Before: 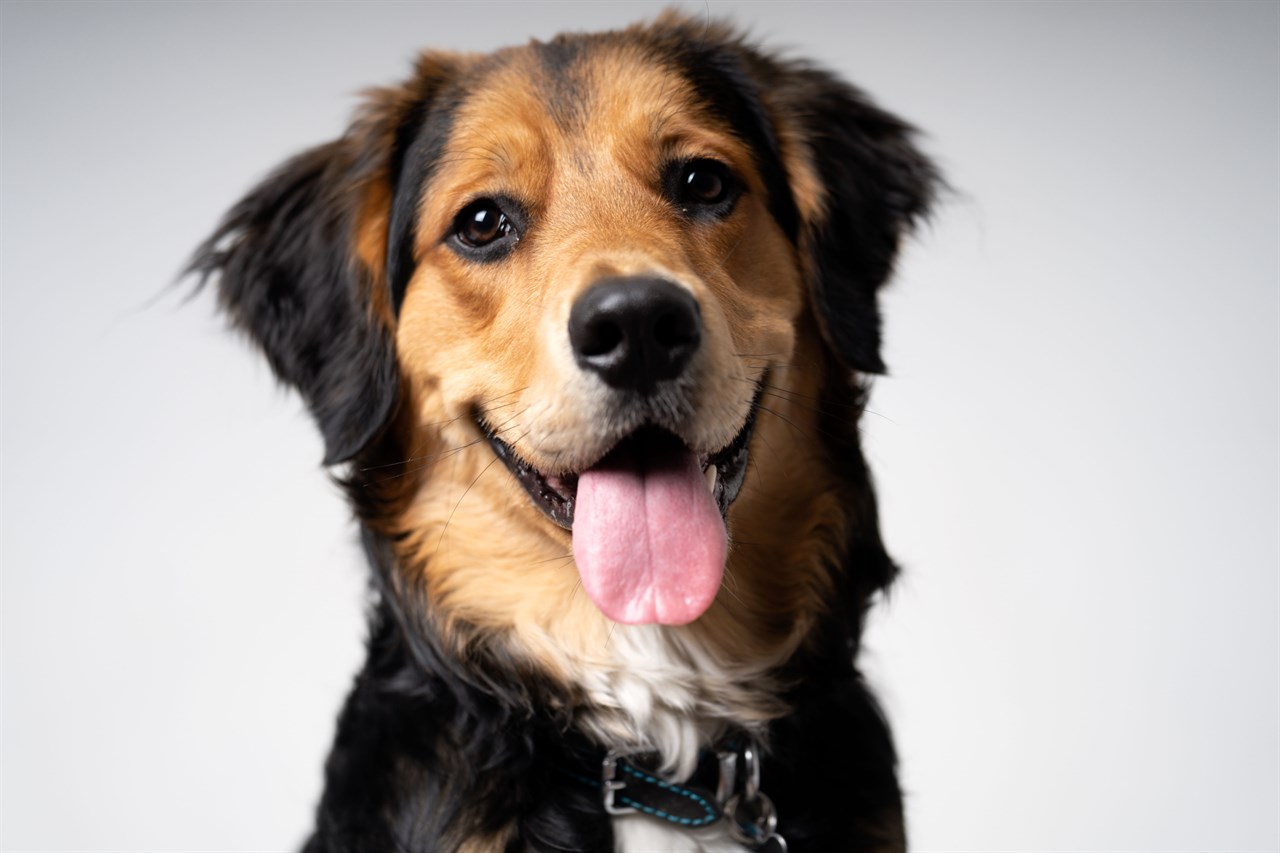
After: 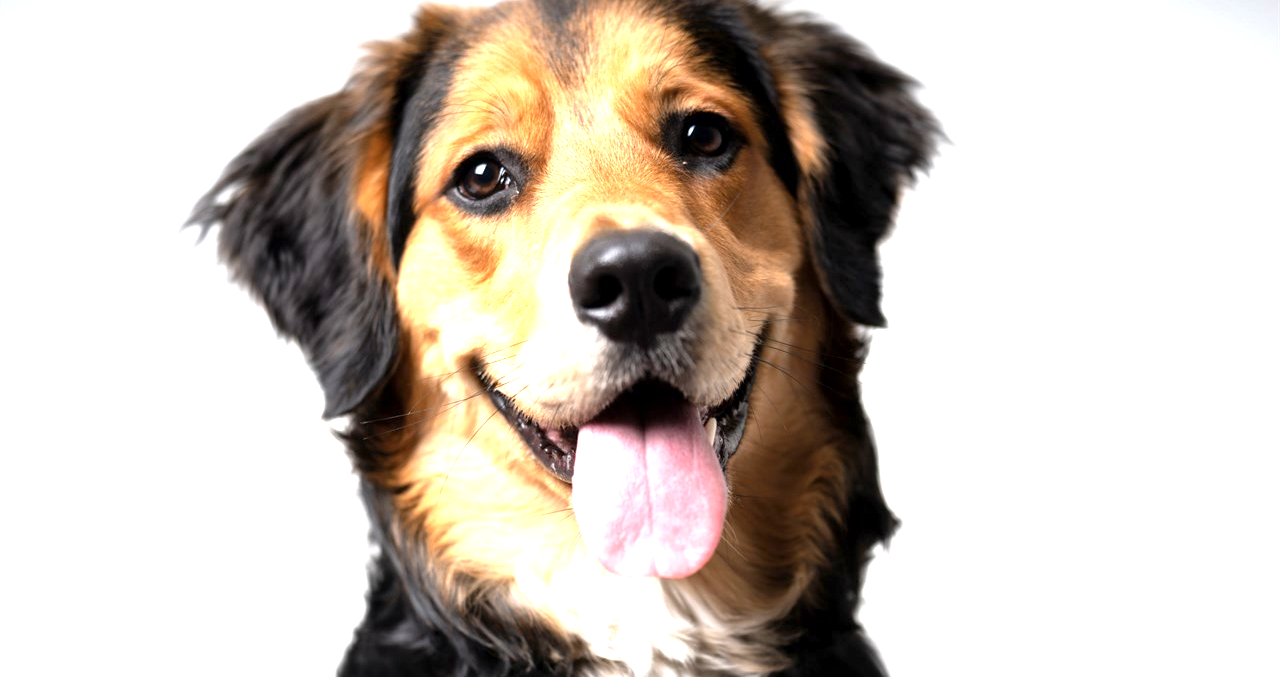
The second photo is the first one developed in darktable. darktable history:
crop and rotate: top 5.667%, bottom 14.937%
exposure: black level correction 0, exposure 1.2 EV, compensate highlight preservation false
local contrast: mode bilateral grid, contrast 20, coarseness 50, detail 132%, midtone range 0.2
